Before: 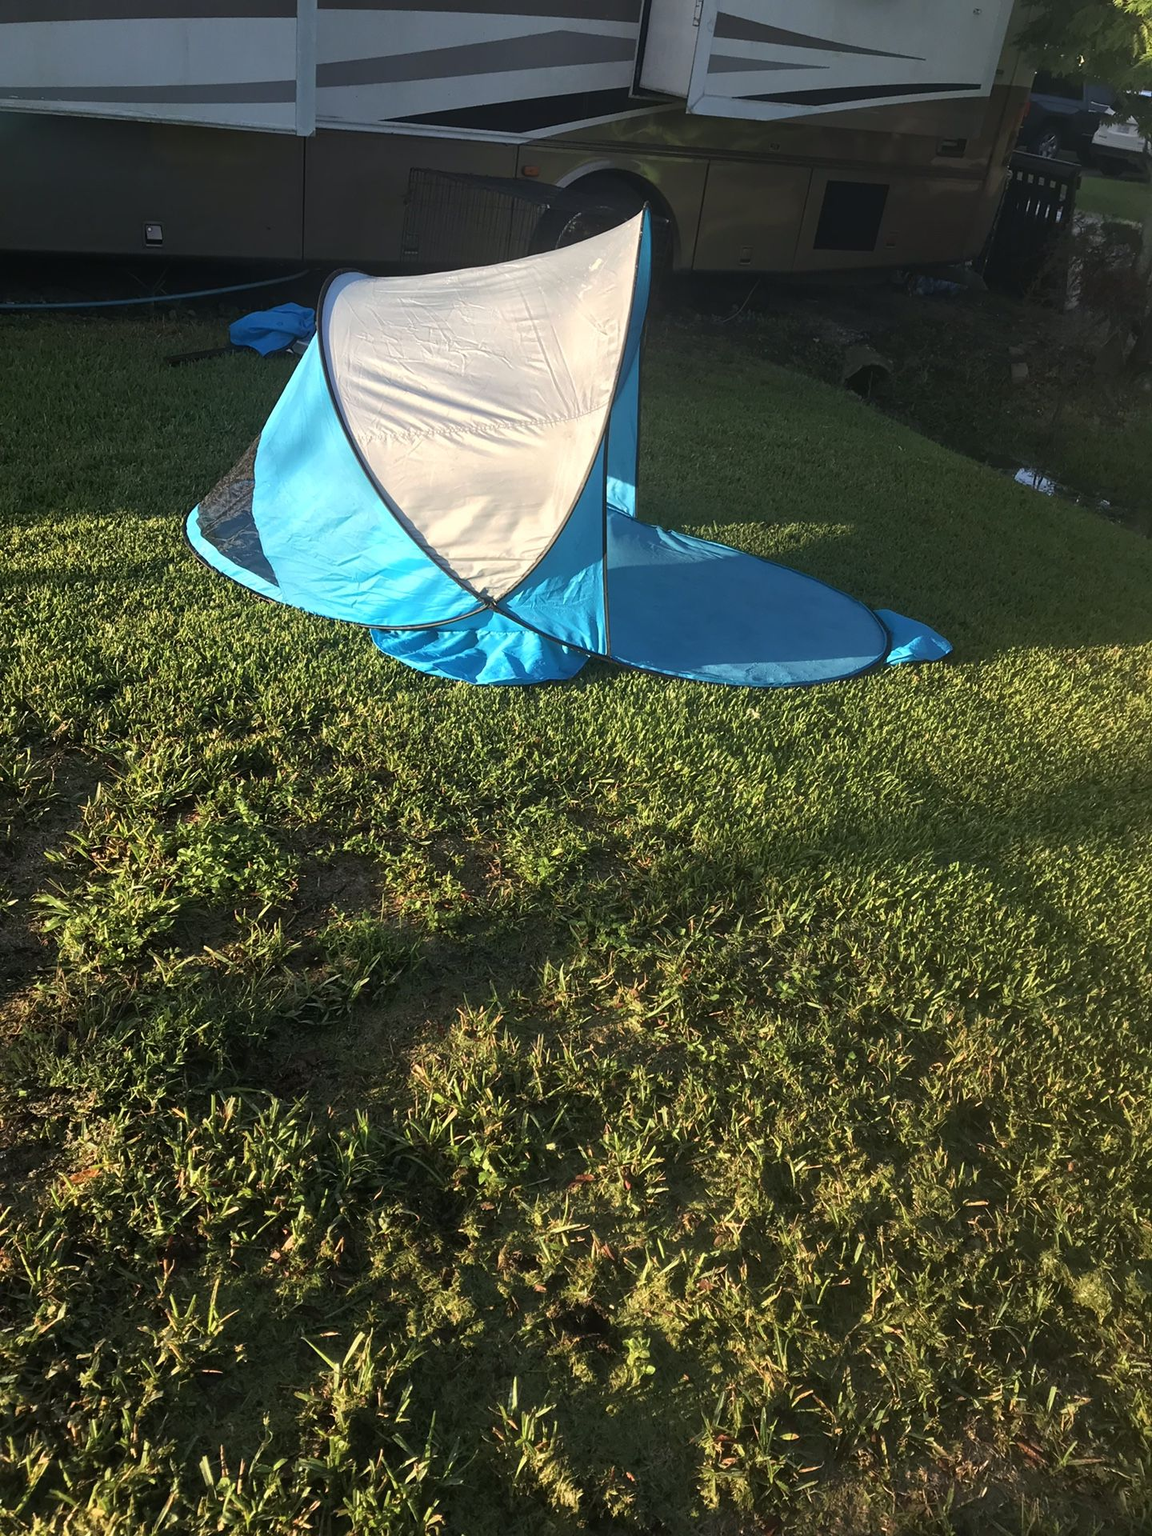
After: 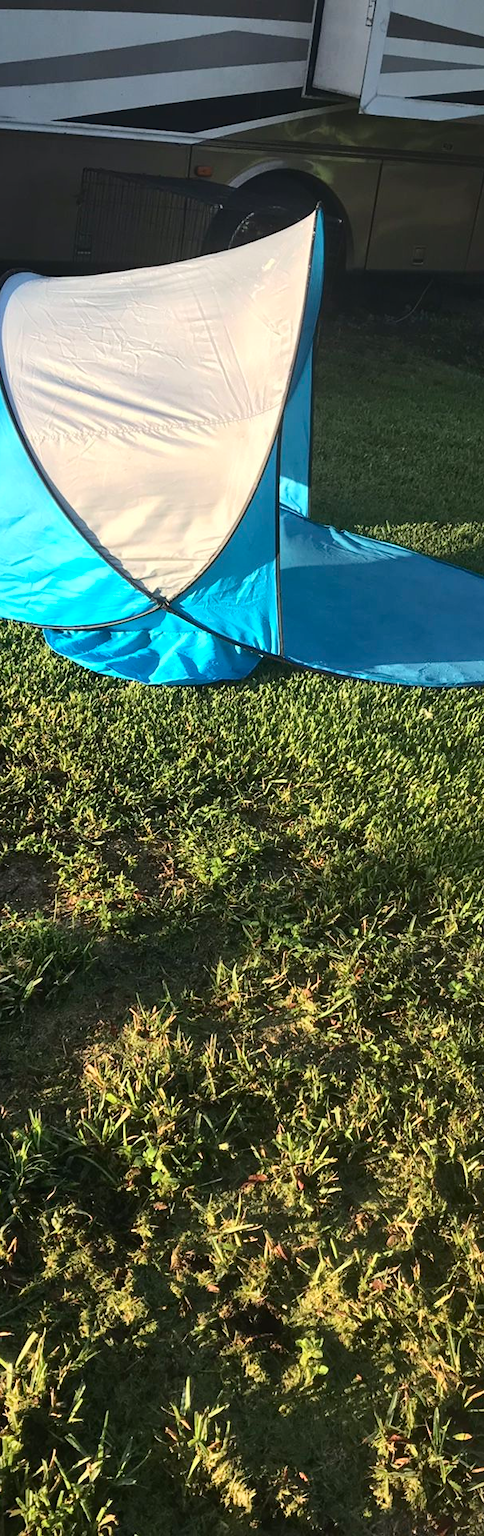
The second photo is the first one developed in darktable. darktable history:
crop: left 28.467%, right 29.504%
shadows and highlights: shadows 36.81, highlights -26.91, soften with gaussian
color correction: highlights b* 0.027
color calibration: gray › normalize channels true, illuminant same as pipeline (D50), adaptation XYZ, x 0.347, y 0.357, temperature 5007.91 K, gamut compression 0.017
tone curve: curves: ch0 [(0, 0) (0.003, 0.008) (0.011, 0.017) (0.025, 0.027) (0.044, 0.043) (0.069, 0.059) (0.1, 0.086) (0.136, 0.112) (0.177, 0.152) (0.224, 0.203) (0.277, 0.277) (0.335, 0.346) (0.399, 0.439) (0.468, 0.527) (0.543, 0.613) (0.623, 0.693) (0.709, 0.787) (0.801, 0.863) (0.898, 0.927) (1, 1)], color space Lab, independent channels, preserve colors none
